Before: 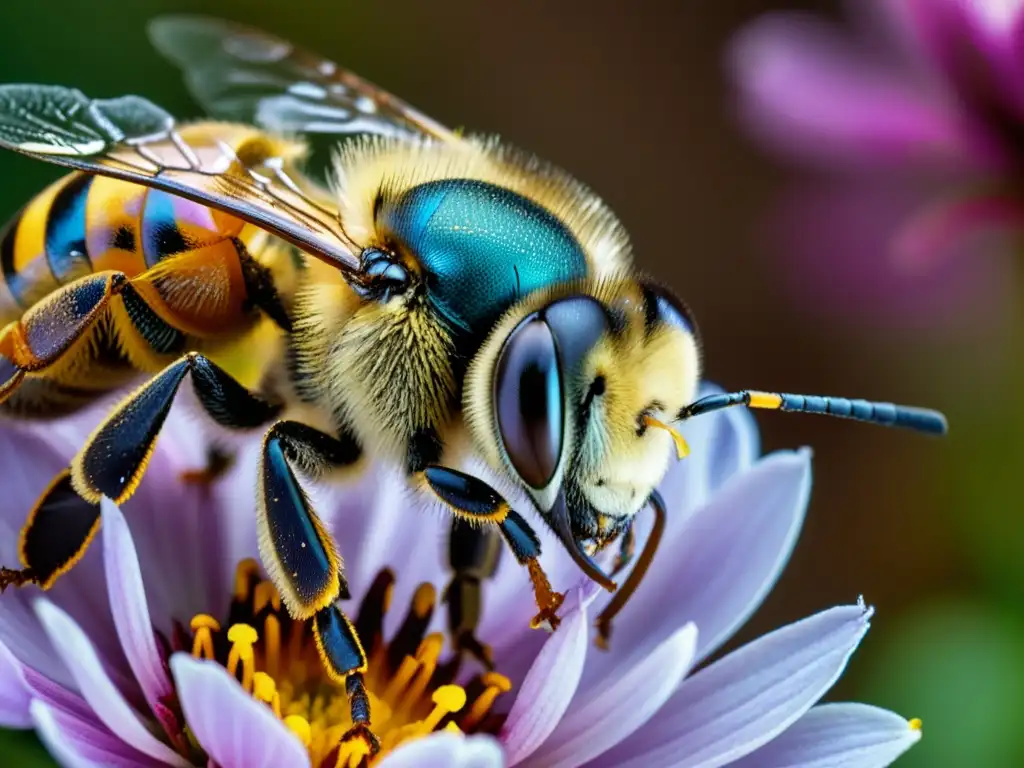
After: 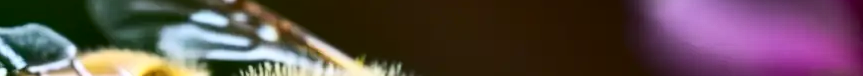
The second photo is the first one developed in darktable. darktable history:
white balance: red 1, blue 1
crop and rotate: left 9.644%, top 9.491%, right 6.021%, bottom 80.509%
contrast brightness saturation: contrast 0.28
